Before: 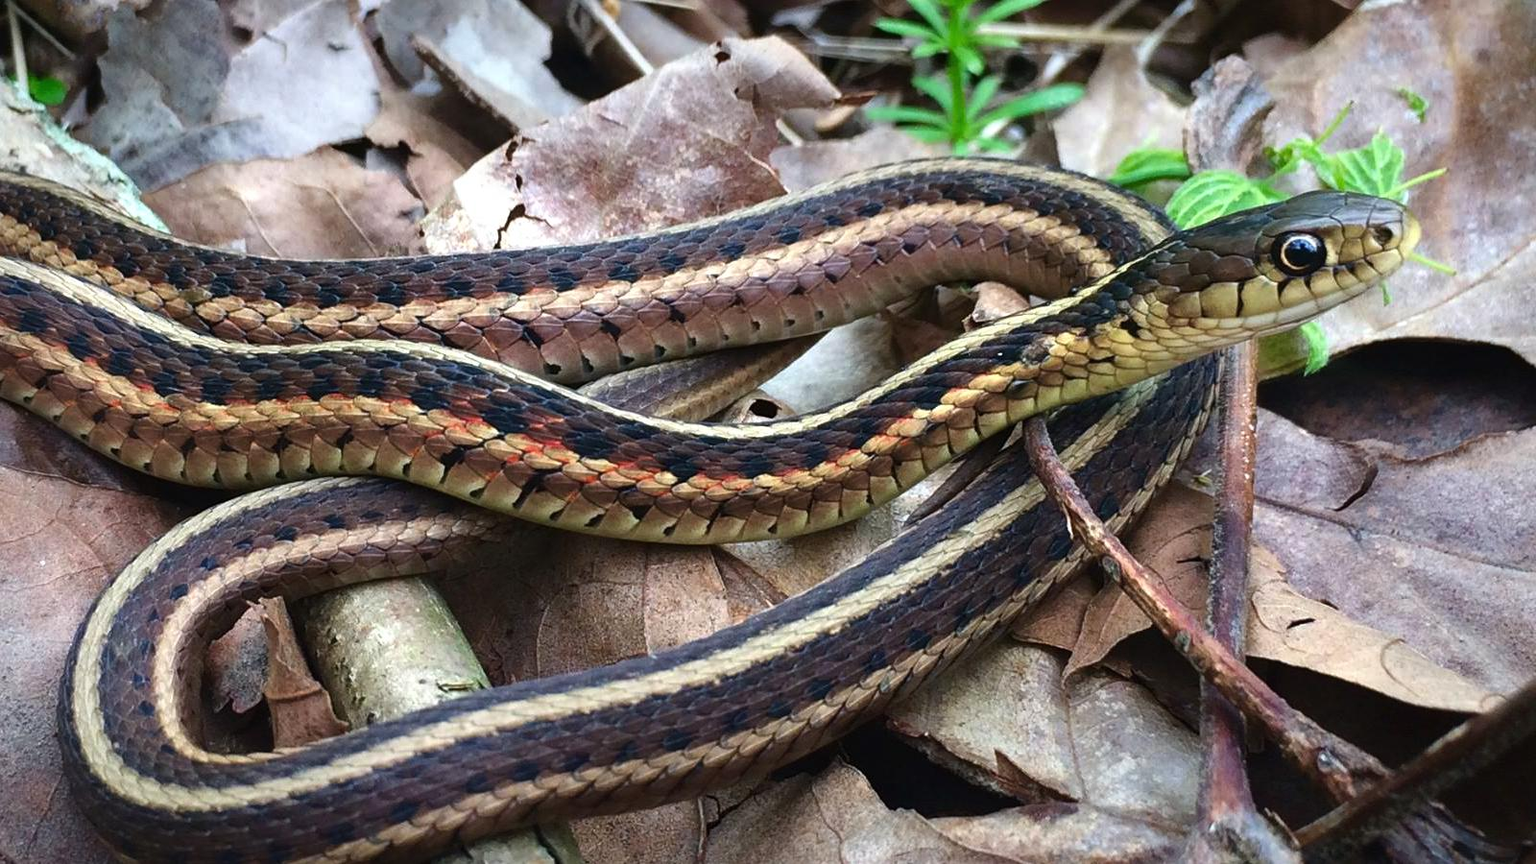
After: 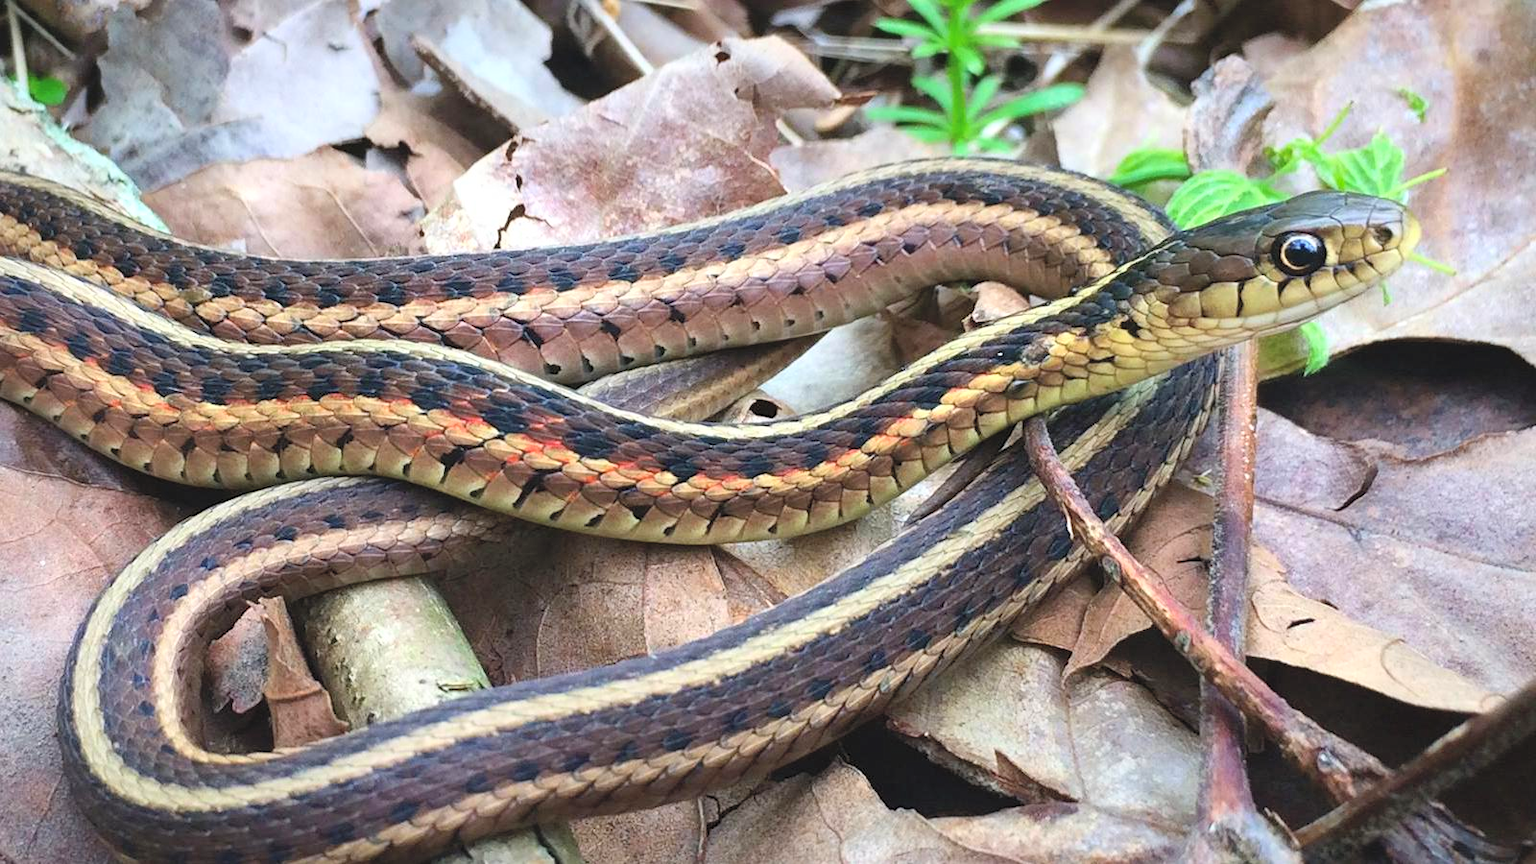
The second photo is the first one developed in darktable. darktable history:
contrast brightness saturation: contrast 0.104, brightness 0.298, saturation 0.147
